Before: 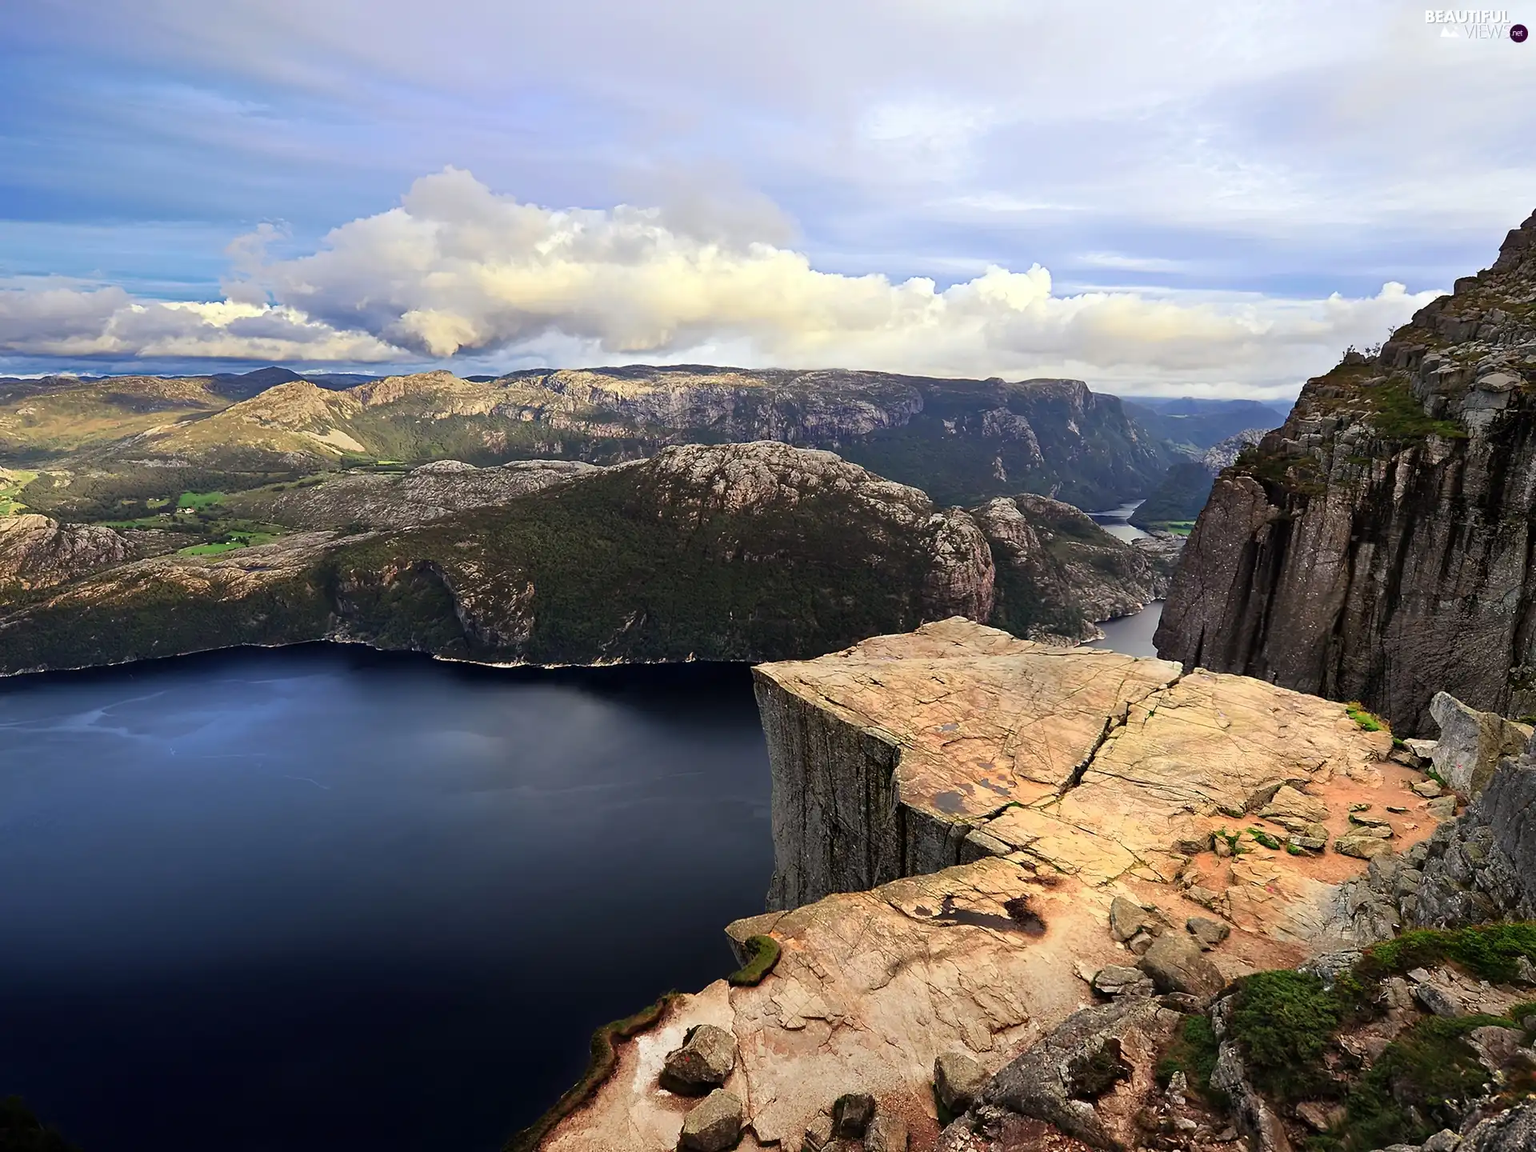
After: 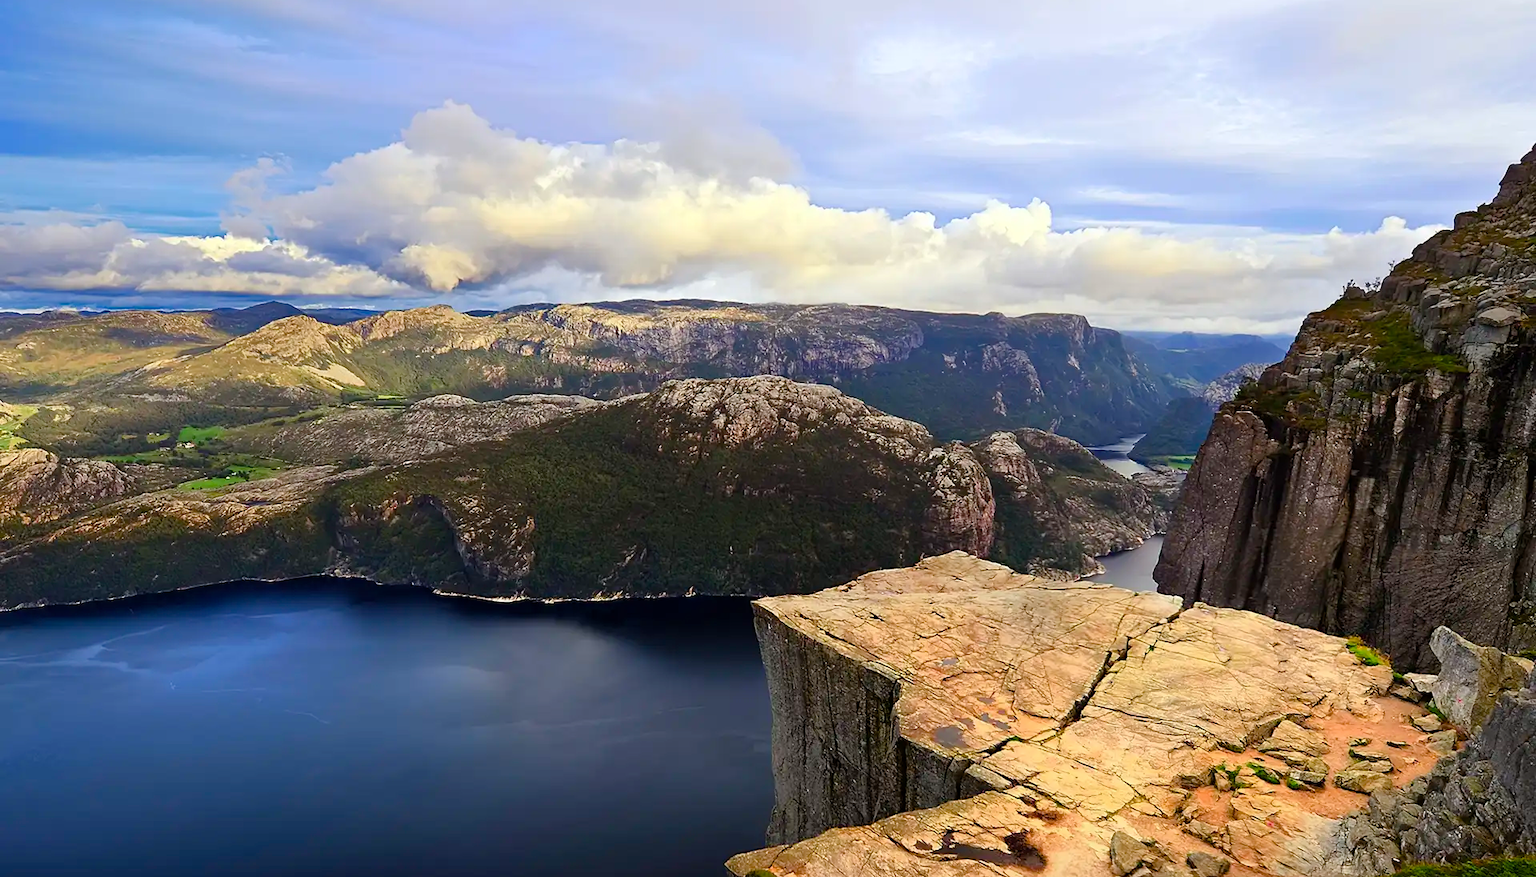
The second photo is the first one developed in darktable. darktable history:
crop: top 5.697%, bottom 18.069%
color balance rgb: perceptual saturation grading › global saturation 20%, perceptual saturation grading › highlights -25.1%, perceptual saturation grading › shadows 24.603%, global vibrance 30.652%
